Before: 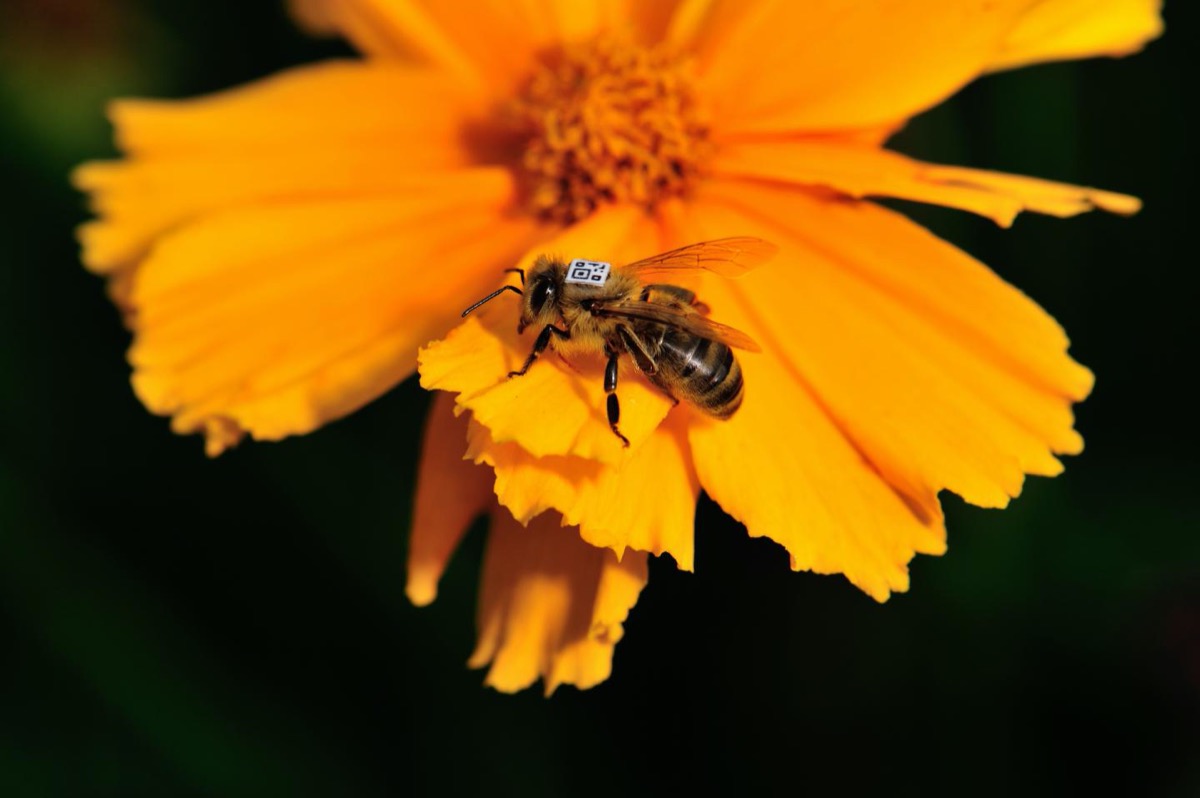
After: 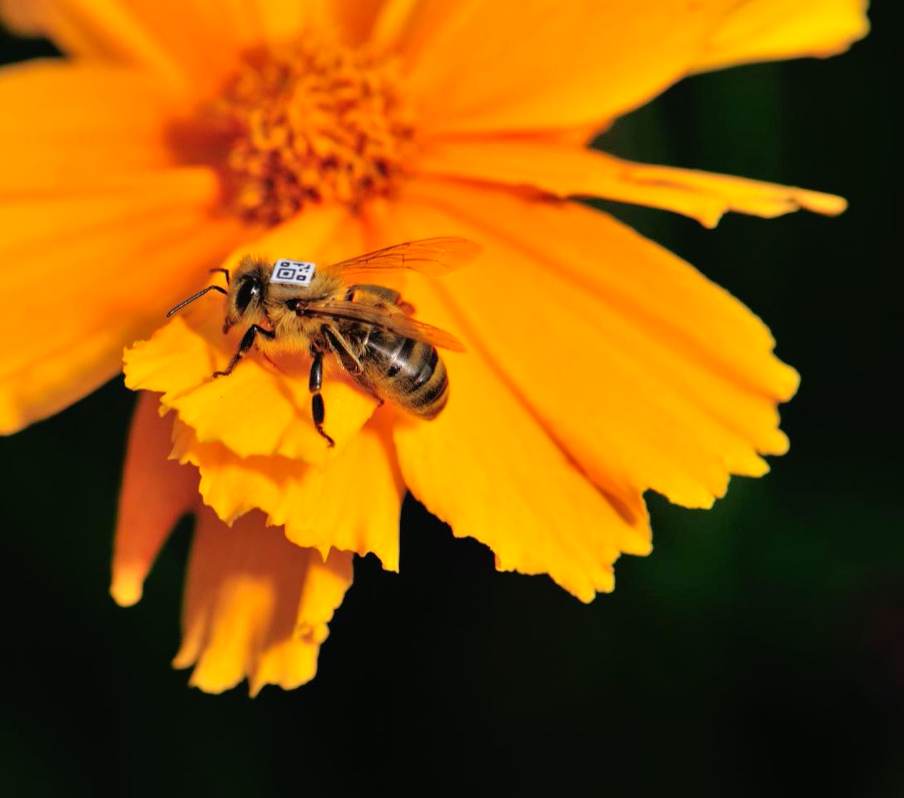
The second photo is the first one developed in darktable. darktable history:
crop and rotate: left 24.6%
tone equalizer: -7 EV 0.15 EV, -6 EV 0.6 EV, -5 EV 1.15 EV, -4 EV 1.33 EV, -3 EV 1.15 EV, -2 EV 0.6 EV, -1 EV 0.15 EV, mask exposure compensation -0.5 EV
contrast brightness saturation: contrast -0.02, brightness -0.01, saturation 0.03
